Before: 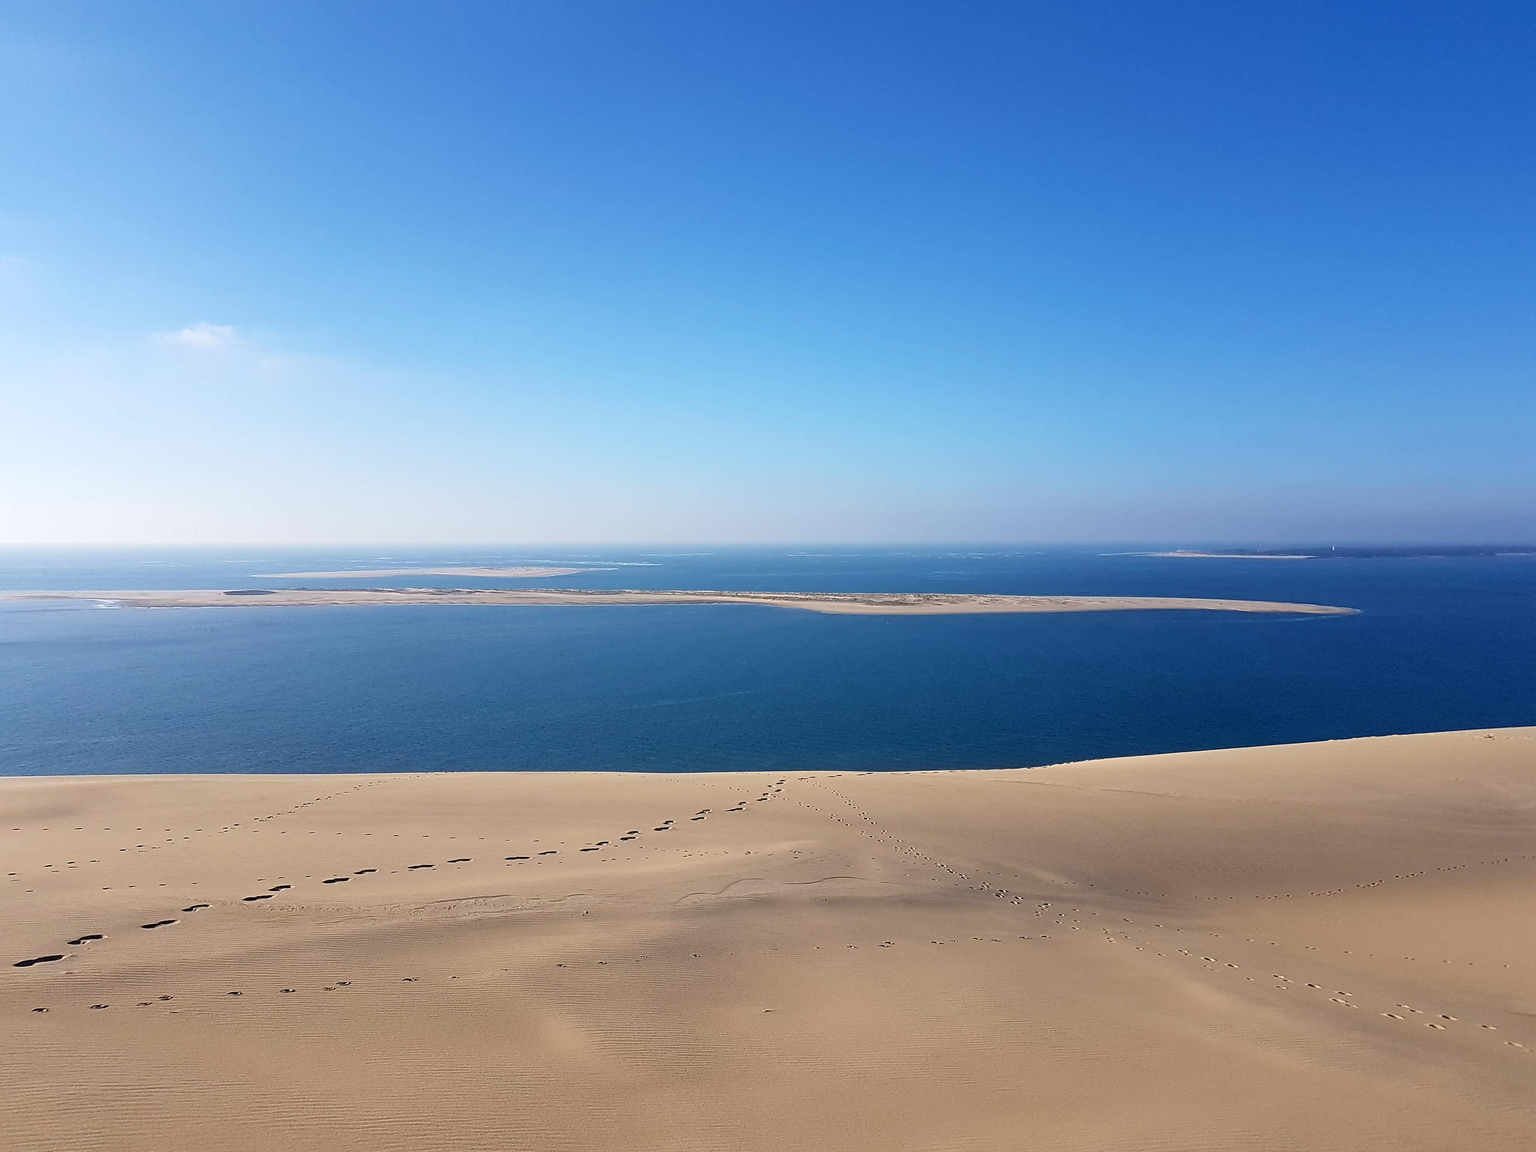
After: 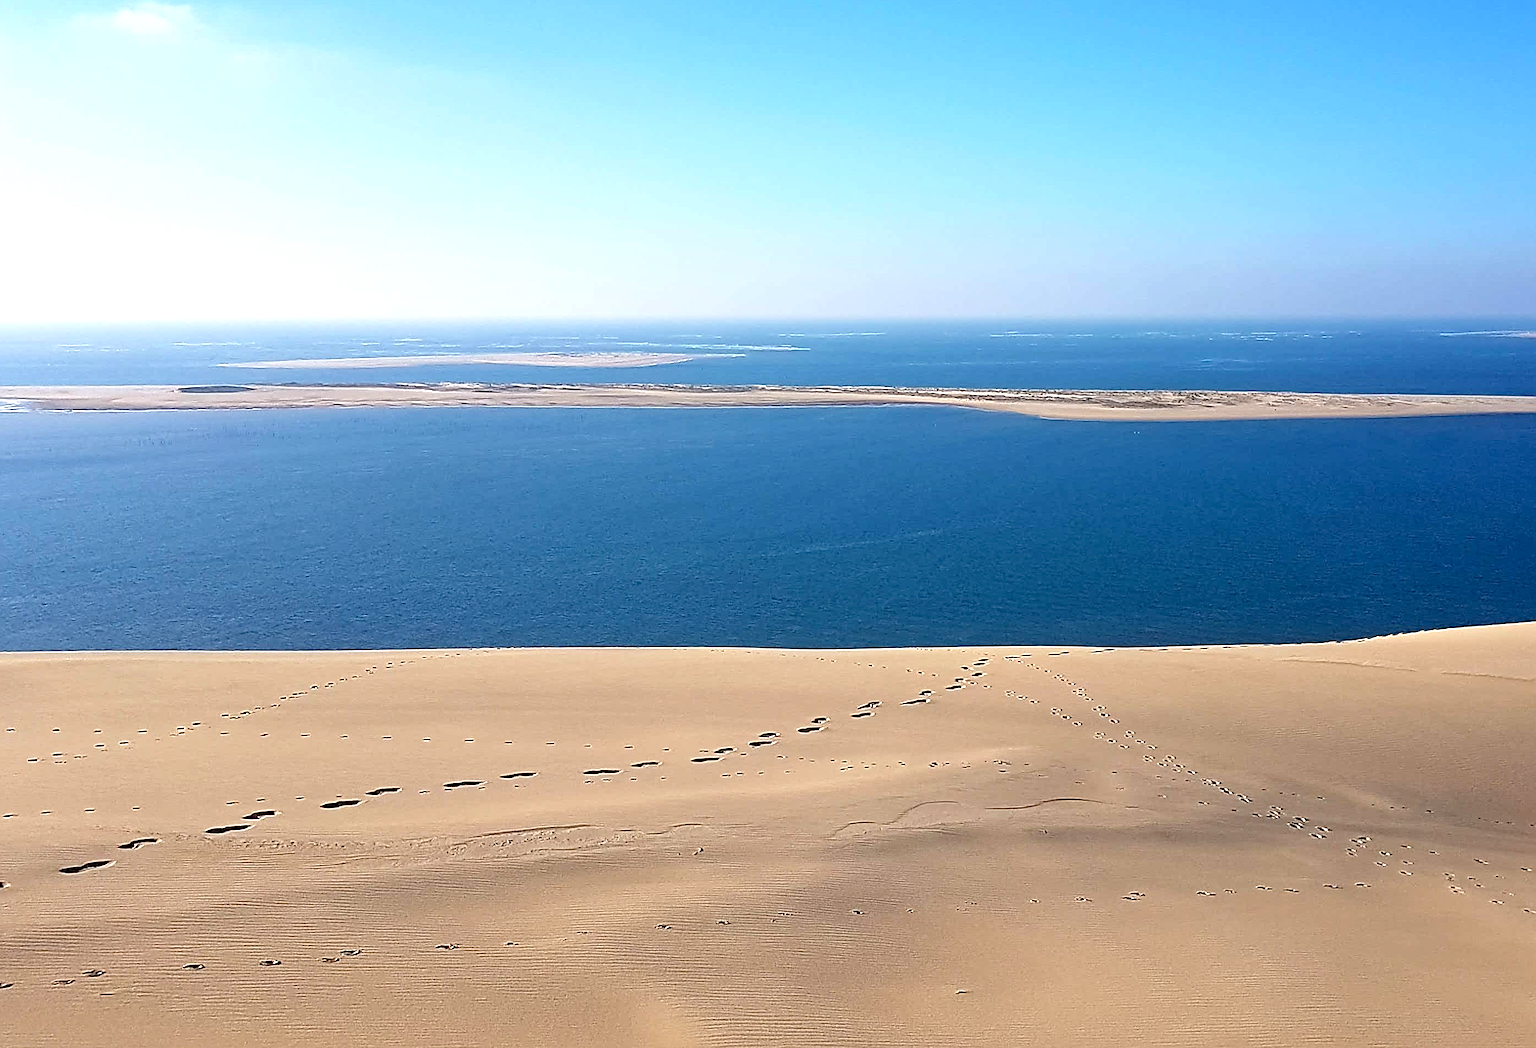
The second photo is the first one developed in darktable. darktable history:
sharpen: on, module defaults
haze removal: adaptive false
exposure: exposure 0.497 EV, compensate highlight preservation false
crop: left 6.539%, top 28.031%, right 24.043%, bottom 8.798%
